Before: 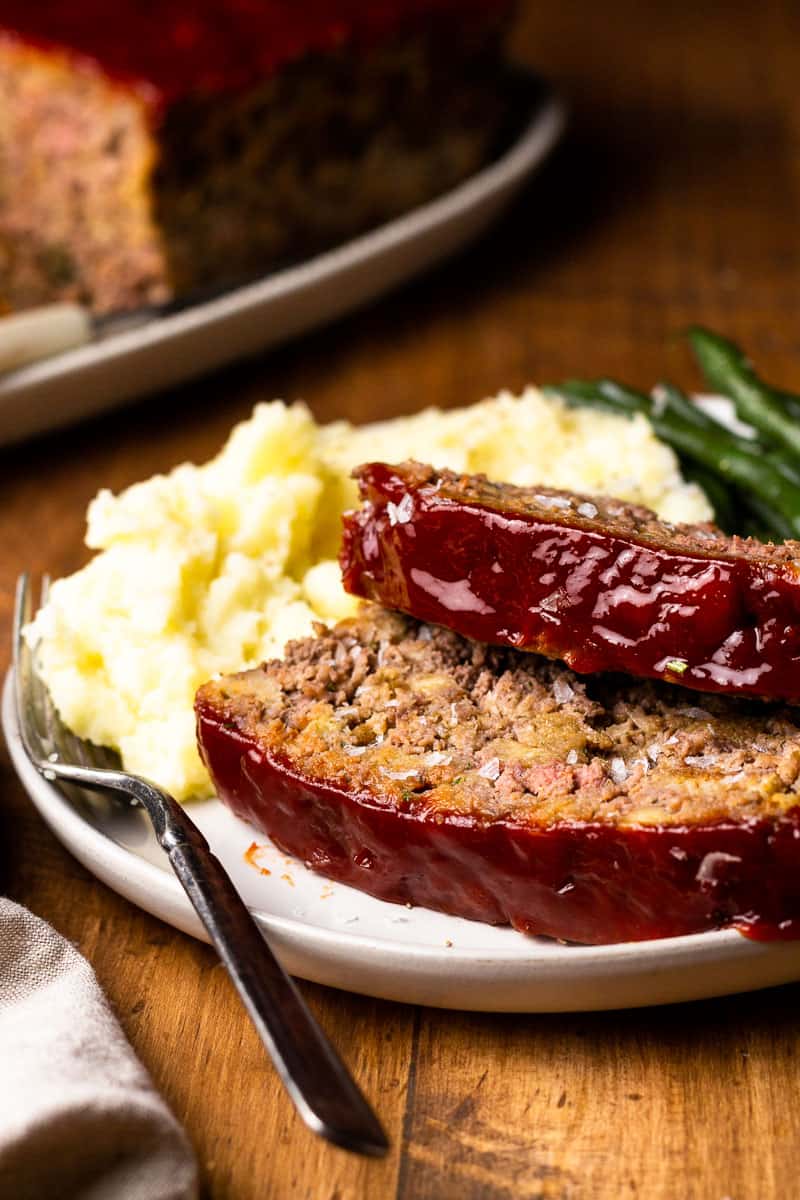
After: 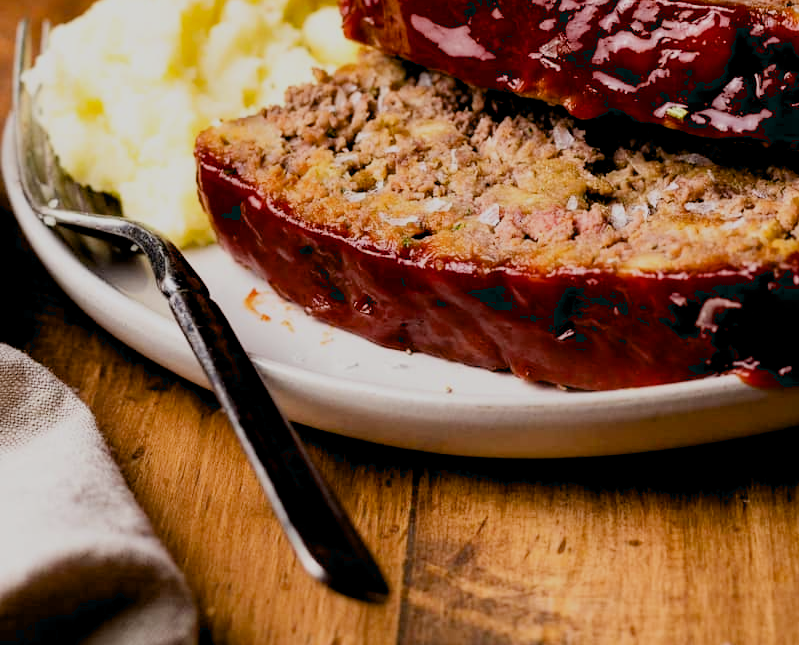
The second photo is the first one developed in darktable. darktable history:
crop and rotate: top 46.2%, right 0.064%
filmic rgb: black relative exposure -7.65 EV, white relative exposure 4.56 EV, threshold 5.97 EV, hardness 3.61, contrast 0.987, enable highlight reconstruction true
exposure: black level correction 0.011, compensate exposure bias true, compensate highlight preservation false
